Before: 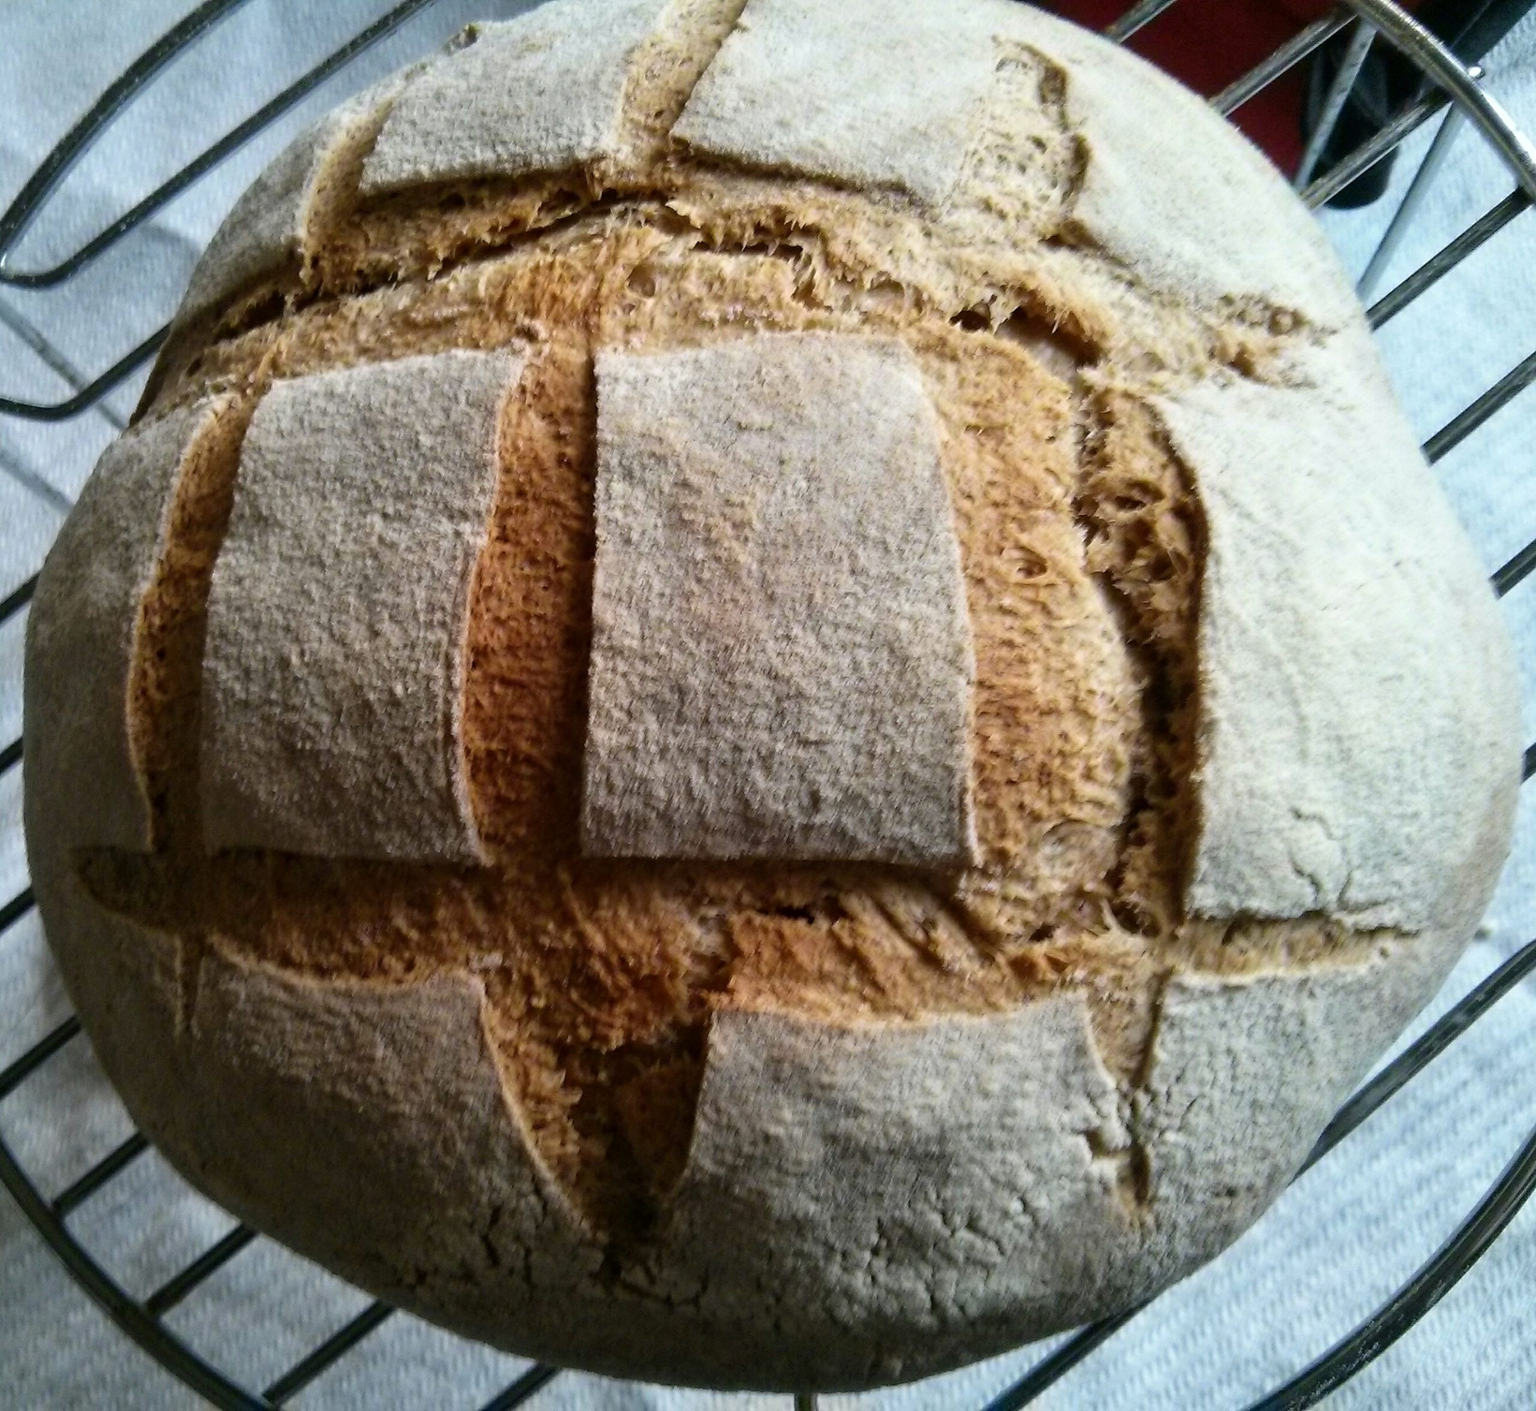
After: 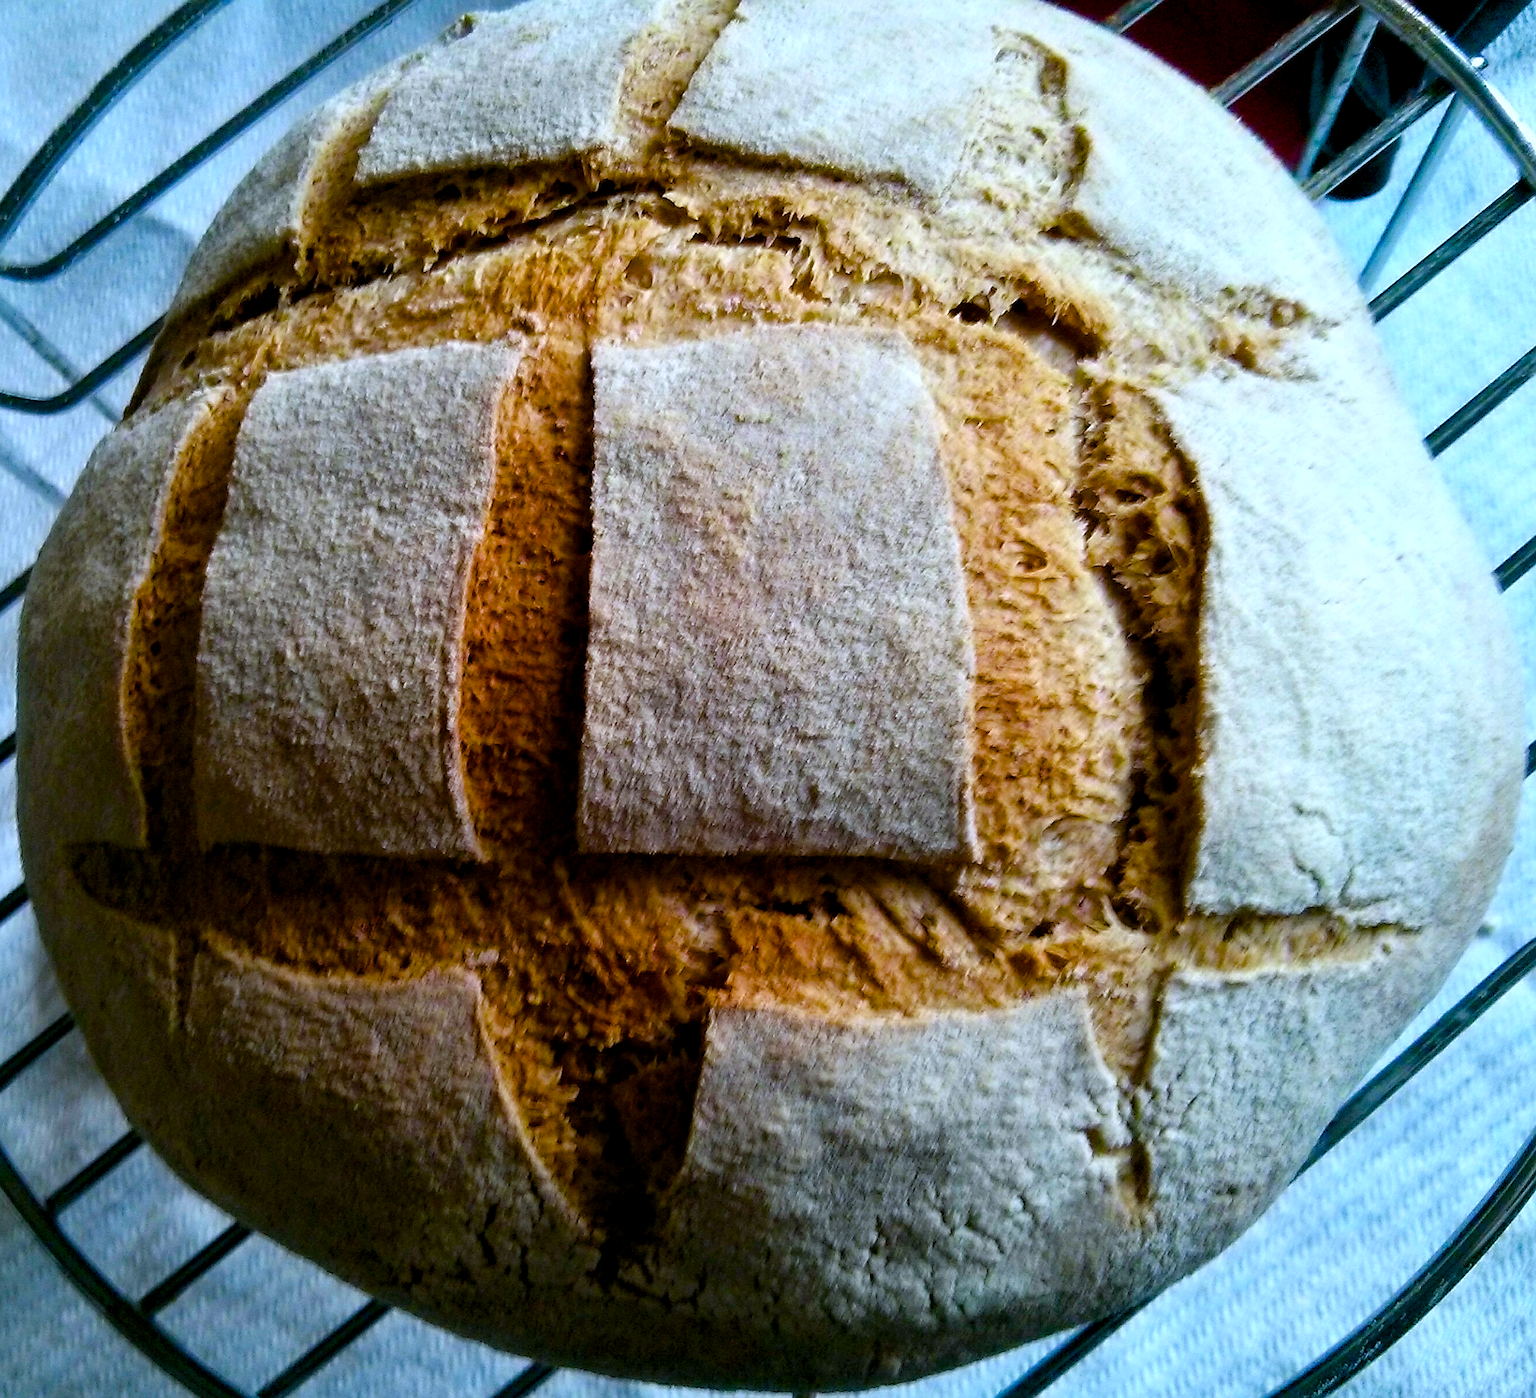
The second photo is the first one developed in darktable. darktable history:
color balance rgb: global offset › luminance -0.502%, linear chroma grading › global chroma 14.435%, perceptual saturation grading › global saturation 40.196%, perceptual saturation grading › highlights -24.774%, perceptual saturation grading › mid-tones 34.791%, perceptual saturation grading › shadows 35.438%, contrast 5.577%
crop: left 0.493%, top 0.729%, right 0.144%, bottom 0.79%
color calibration: x 0.367, y 0.375, temperature 4381.37 K
sharpen: on, module defaults
